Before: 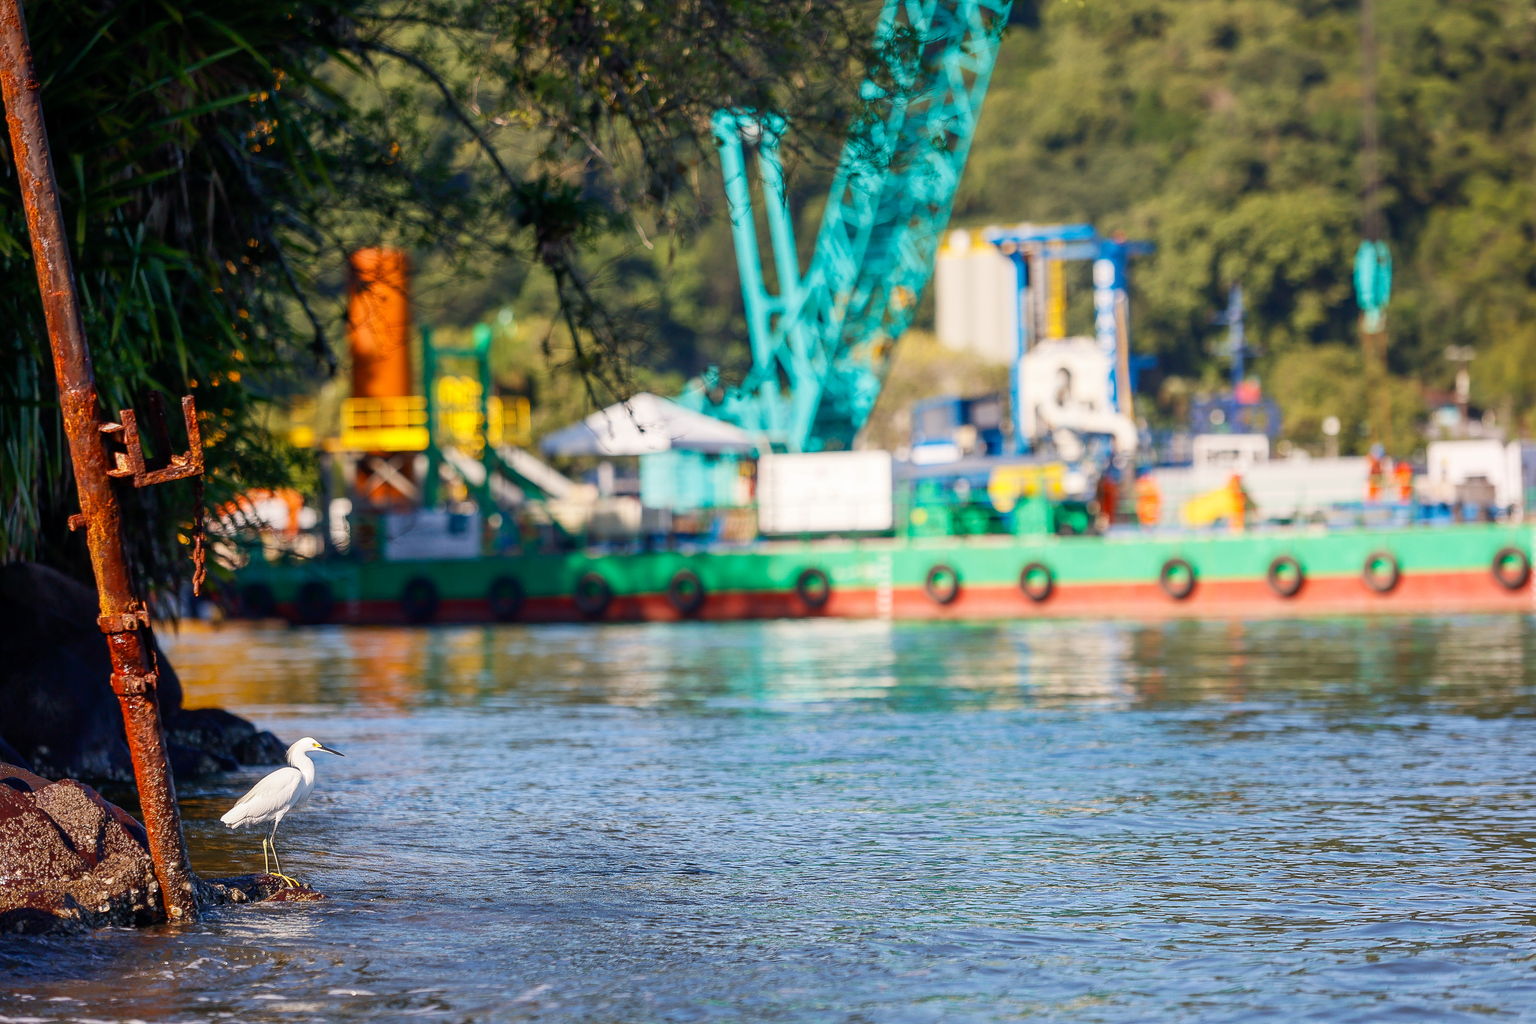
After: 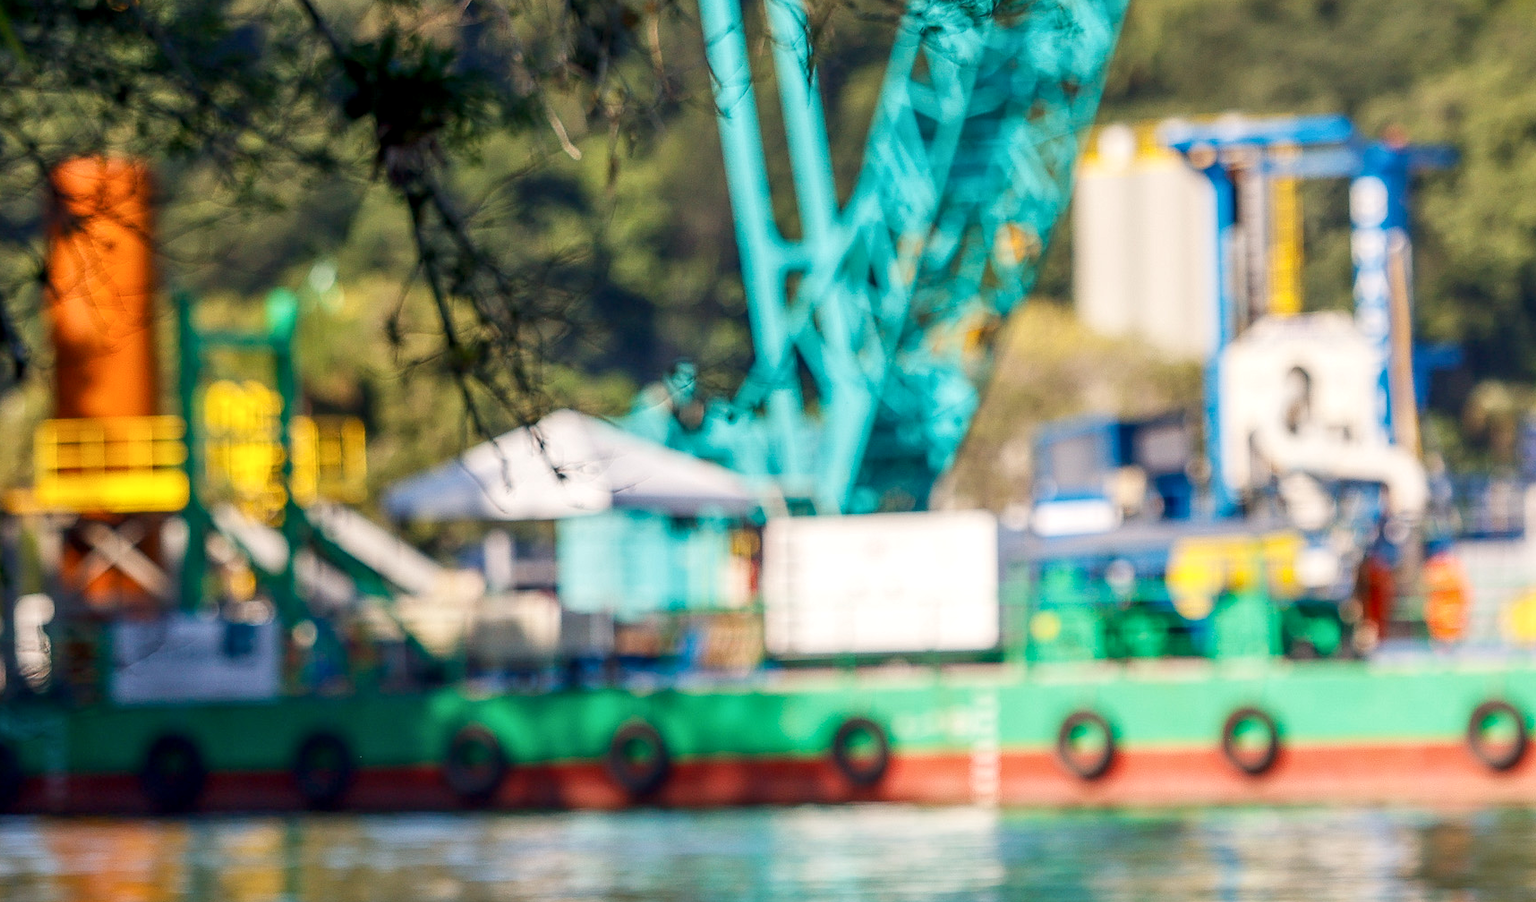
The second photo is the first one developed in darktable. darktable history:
local contrast: on, module defaults
crop: left 20.932%, top 15.471%, right 21.848%, bottom 34.081%
